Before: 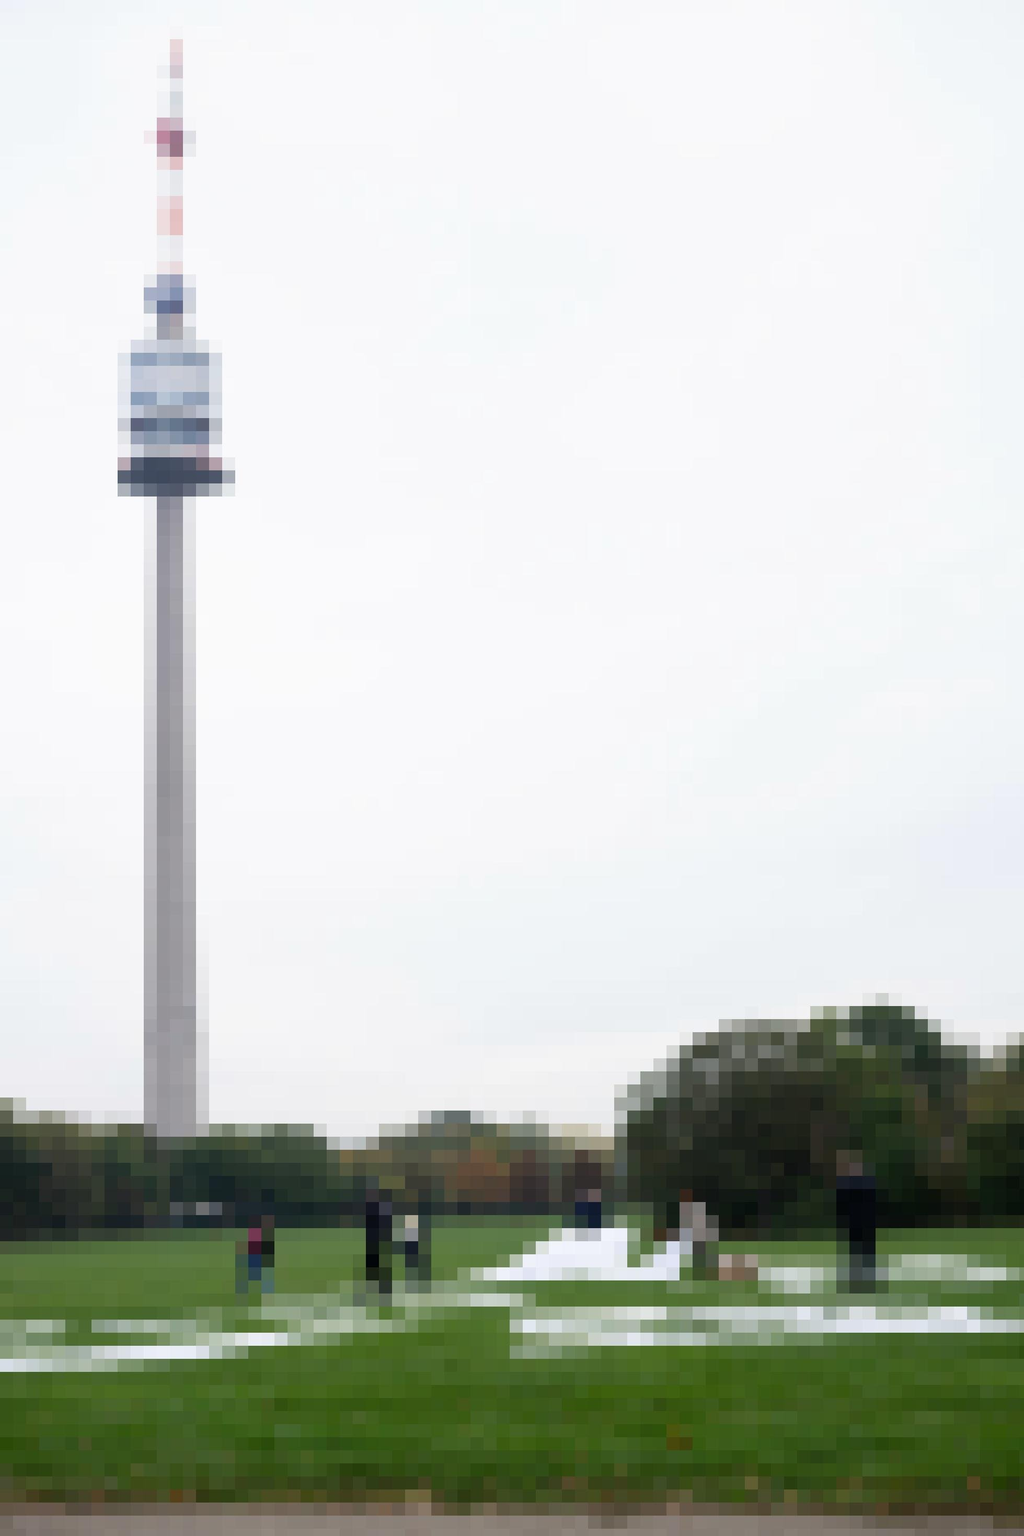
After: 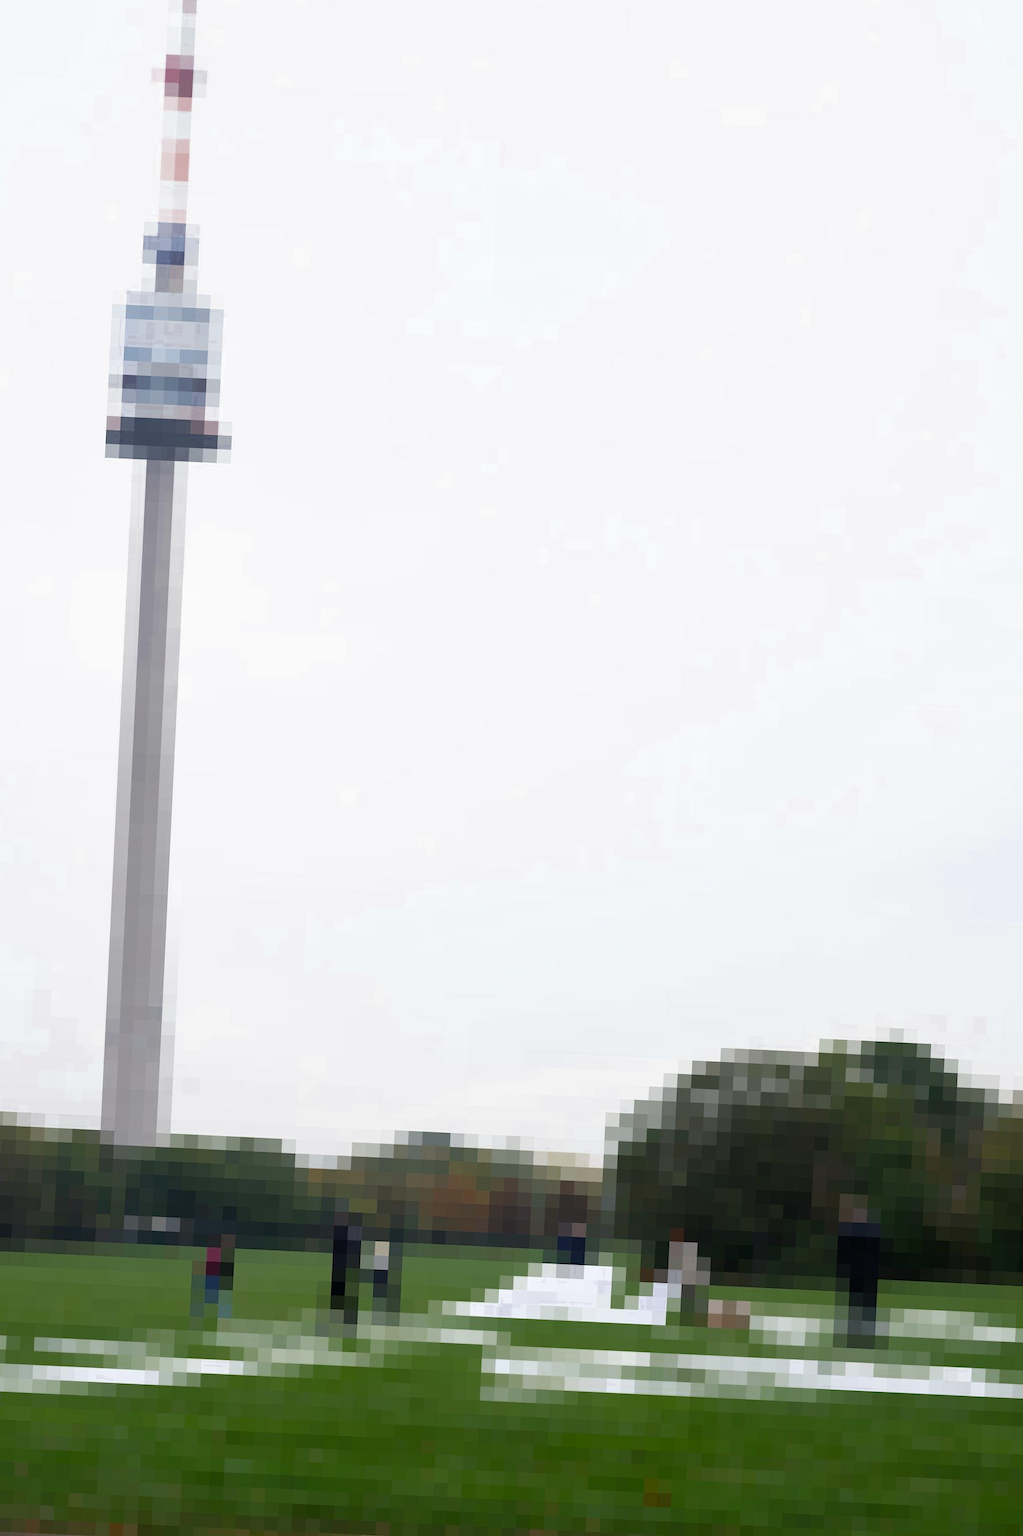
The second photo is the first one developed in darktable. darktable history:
crop and rotate: angle -2.75°
color zones: curves: ch0 [(0.27, 0.396) (0.563, 0.504) (0.75, 0.5) (0.787, 0.307)]
